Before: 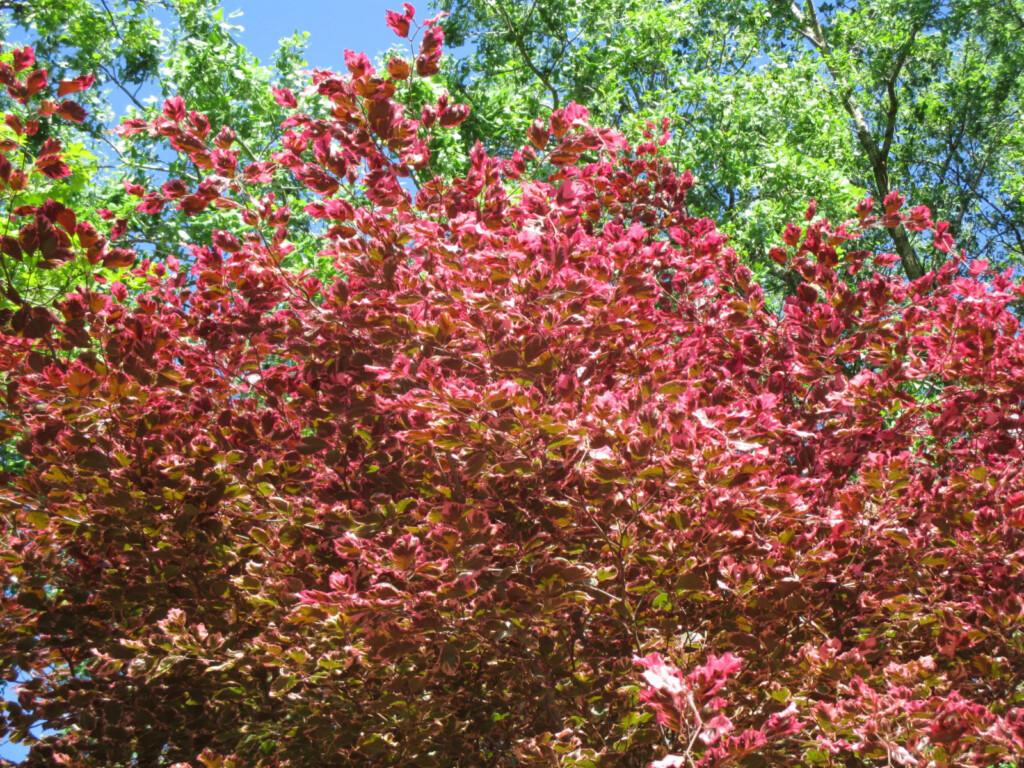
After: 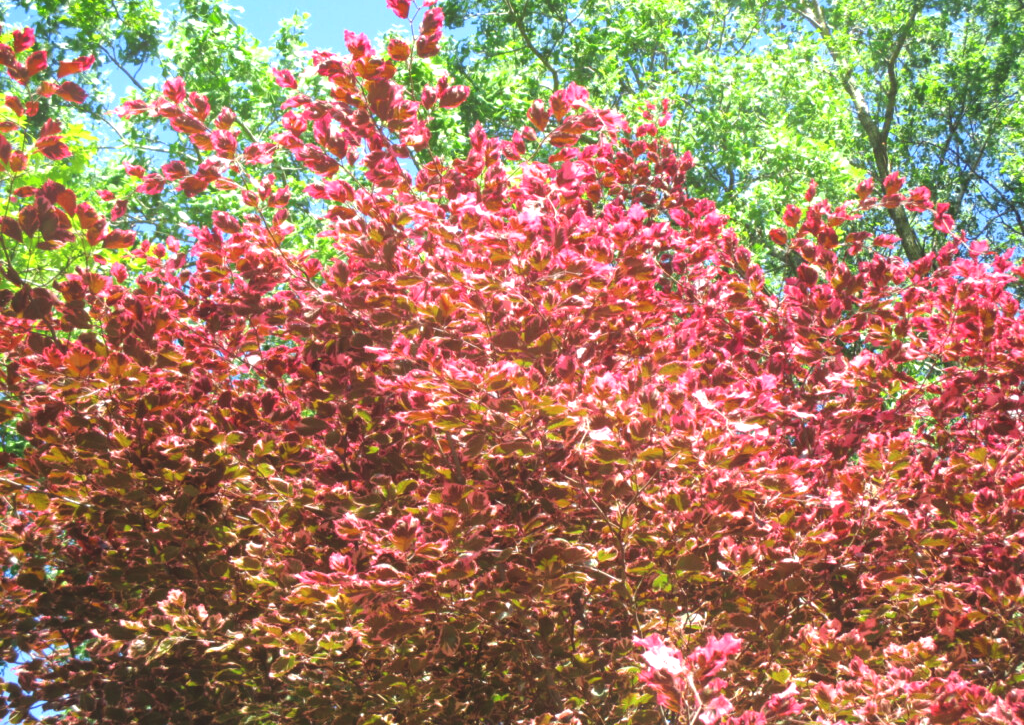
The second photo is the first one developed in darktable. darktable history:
shadows and highlights: shadows 22.7, highlights -48.71, soften with gaussian
crop and rotate: top 2.479%, bottom 3.018%
exposure: black level correction -0.005, exposure 0.622 EV, compensate highlight preservation false
bloom: size 15%, threshold 97%, strength 7%
